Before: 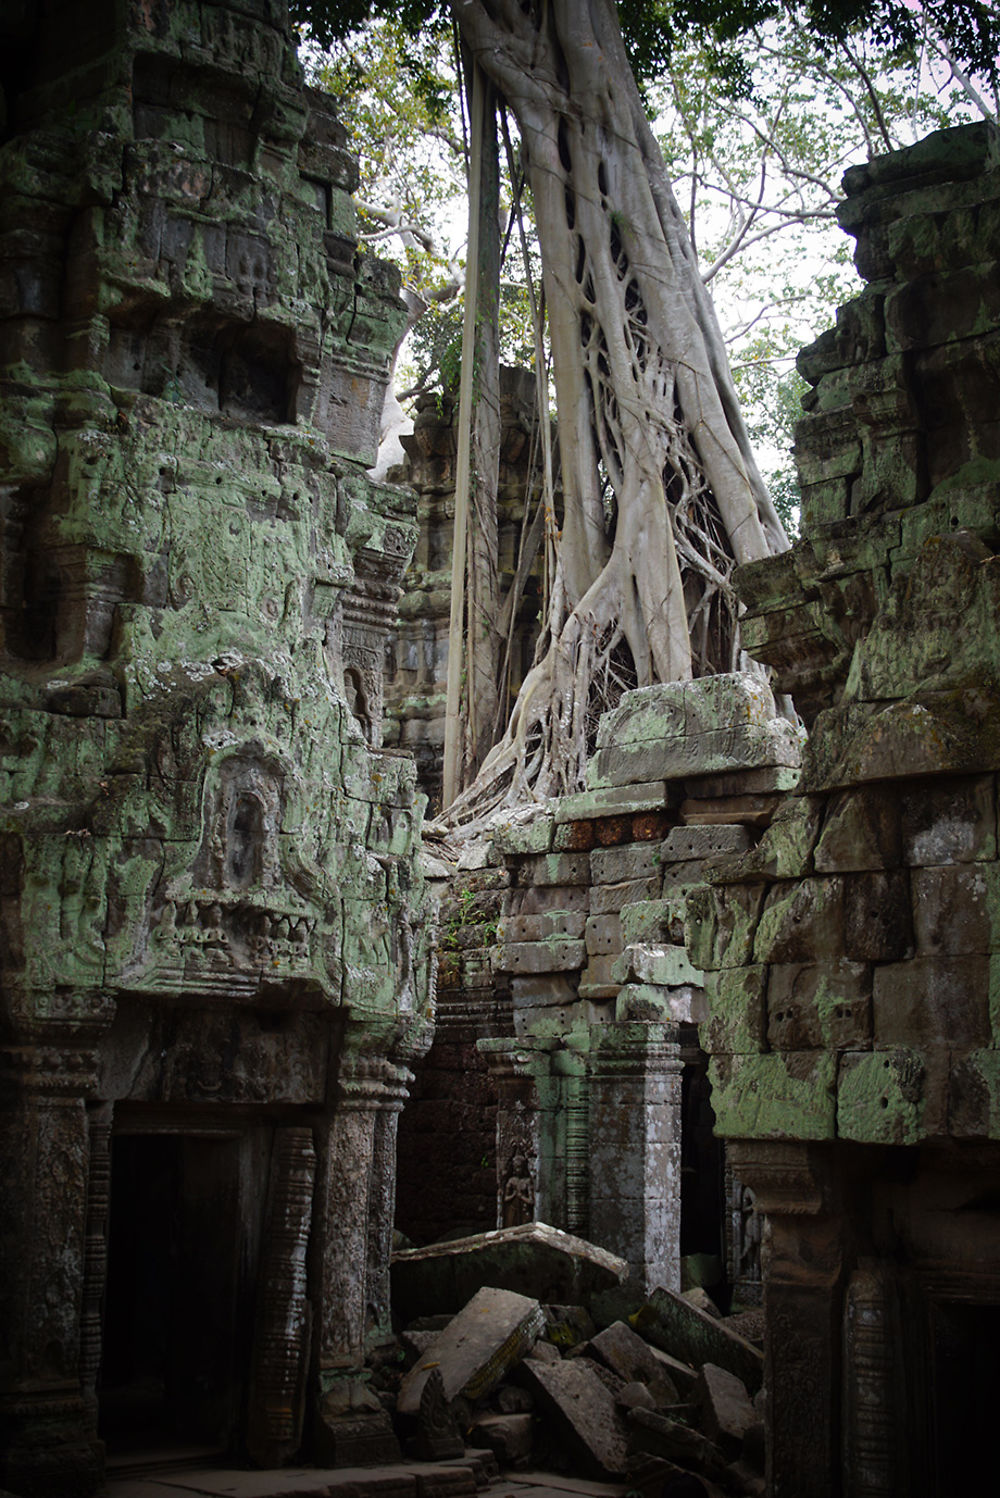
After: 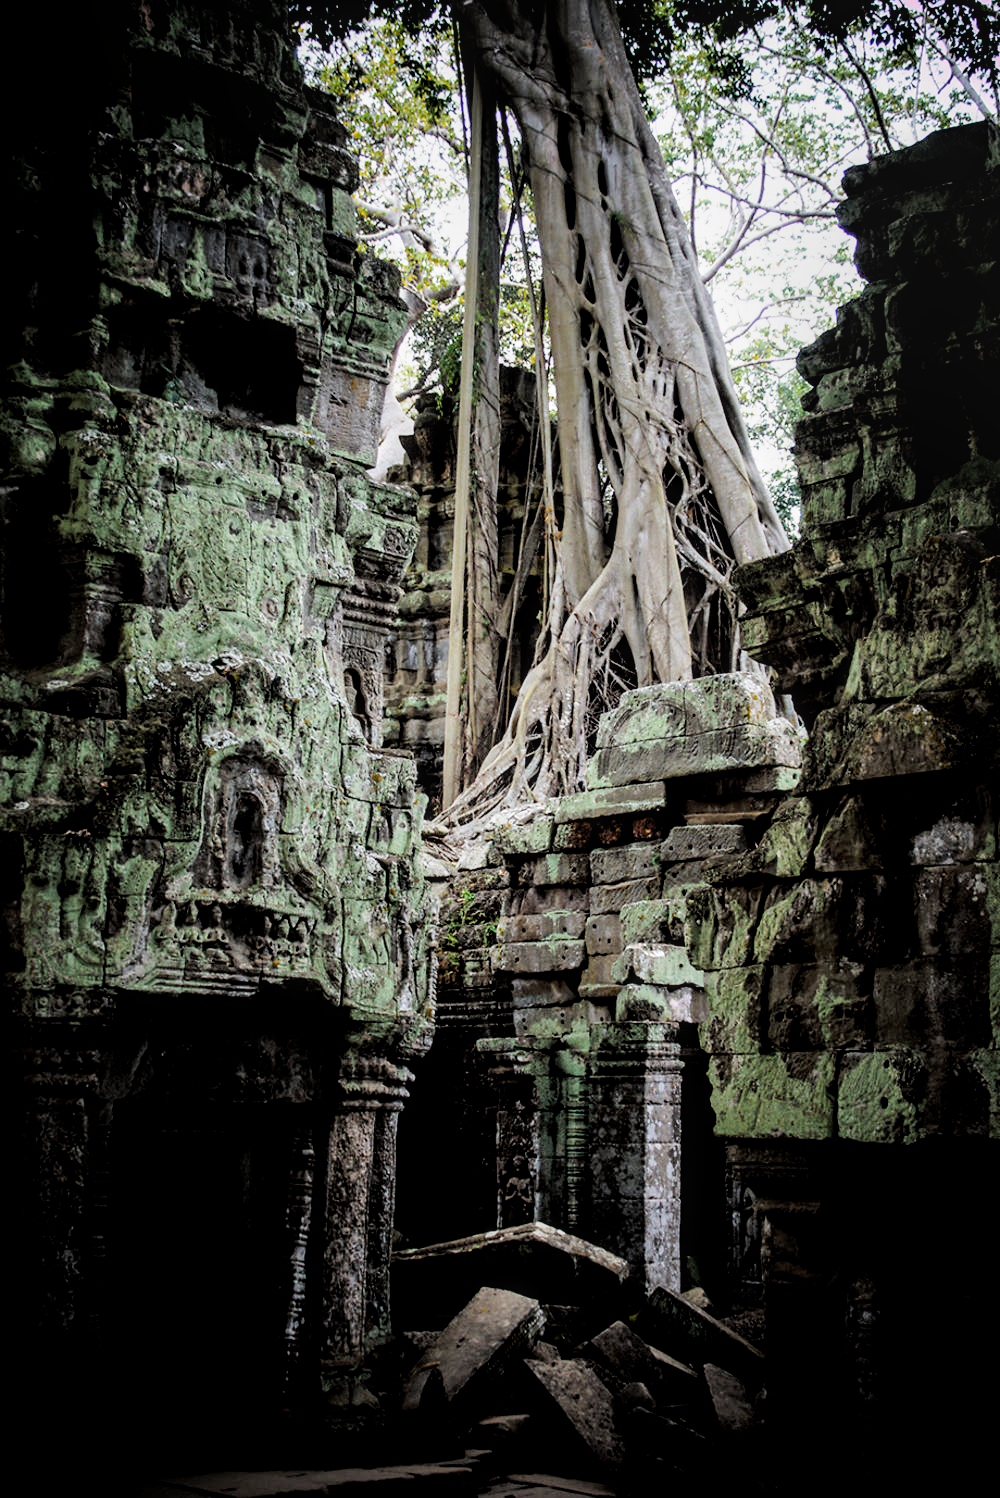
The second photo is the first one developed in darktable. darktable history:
exposure: black level correction 0, exposure 0.5 EV, compensate exposure bias true, compensate highlight preservation false
color balance rgb: perceptual saturation grading › global saturation 10%, global vibrance 10%
local contrast: on, module defaults
filmic rgb: black relative exposure -3.5 EV, white relative exposure 3.5 EV, hardness 2.44, contrast 1.4
